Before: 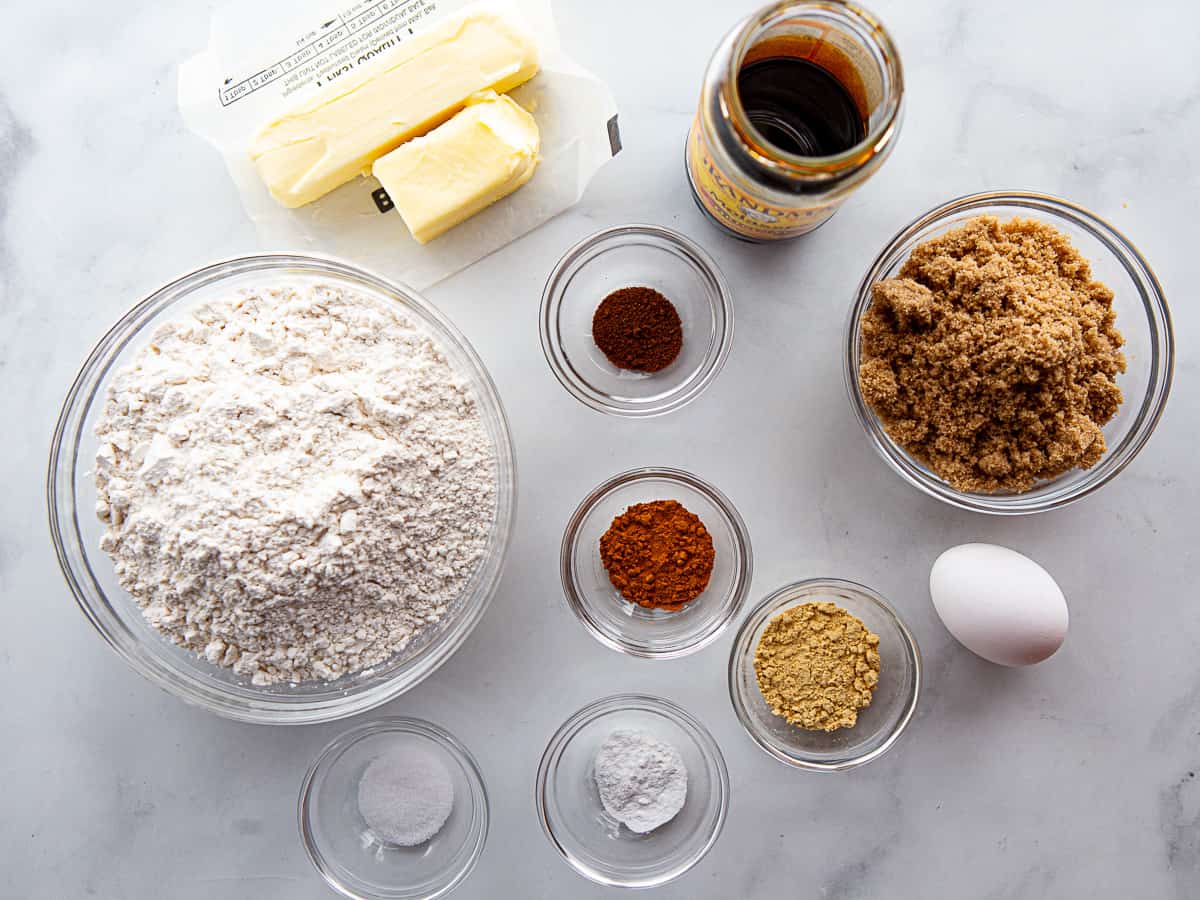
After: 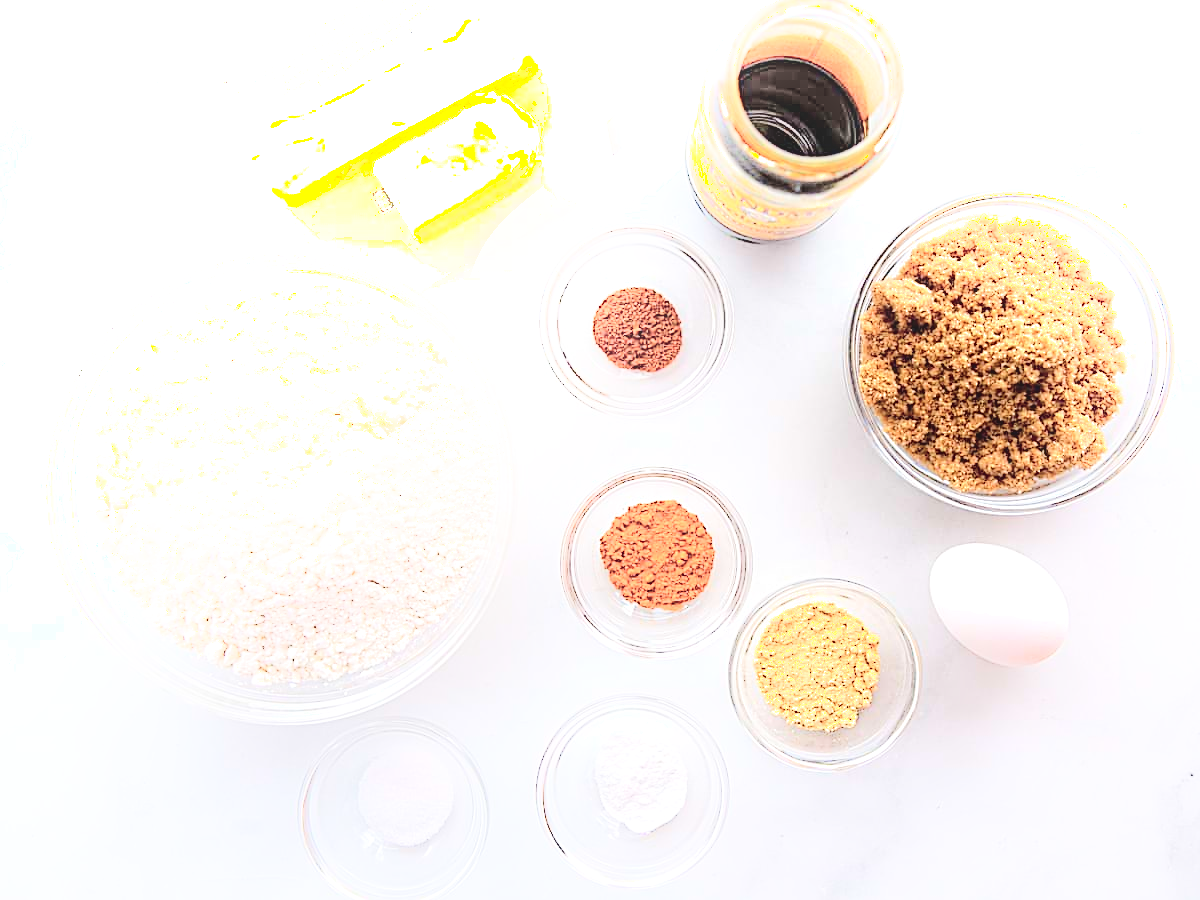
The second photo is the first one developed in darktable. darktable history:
exposure: black level correction 0, exposure 1 EV, compensate exposure bias true, compensate highlight preservation false
shadows and highlights: shadows -90, highlights 90, soften with gaussian
contrast brightness saturation: contrast -0.11
sharpen: on, module defaults
